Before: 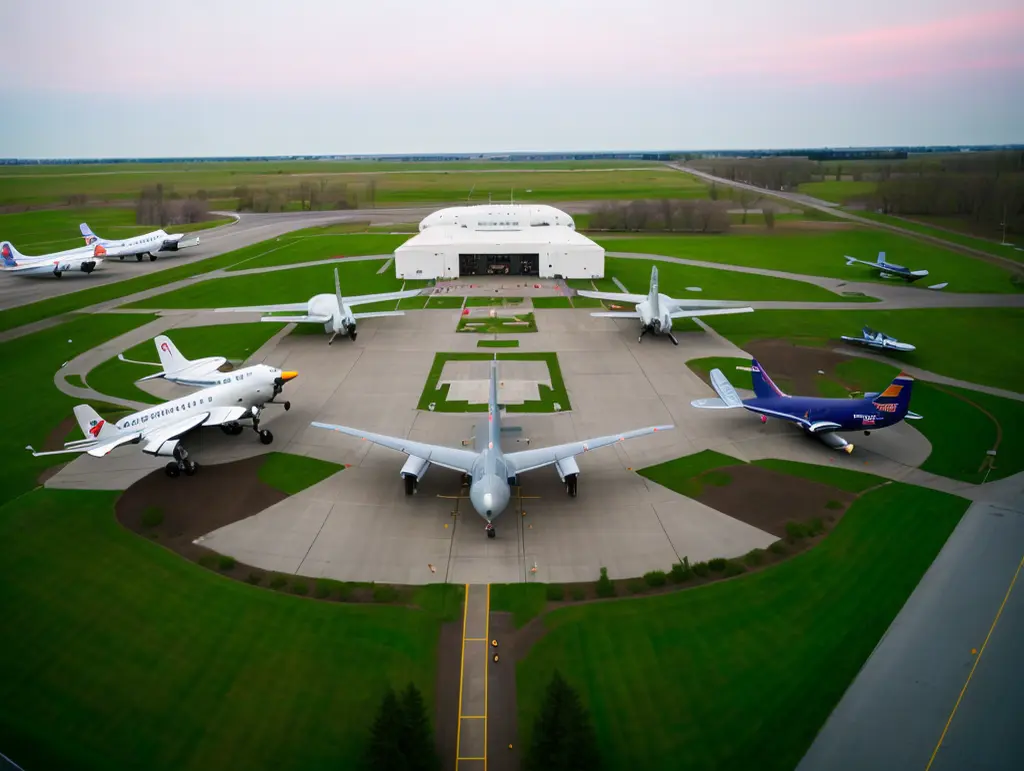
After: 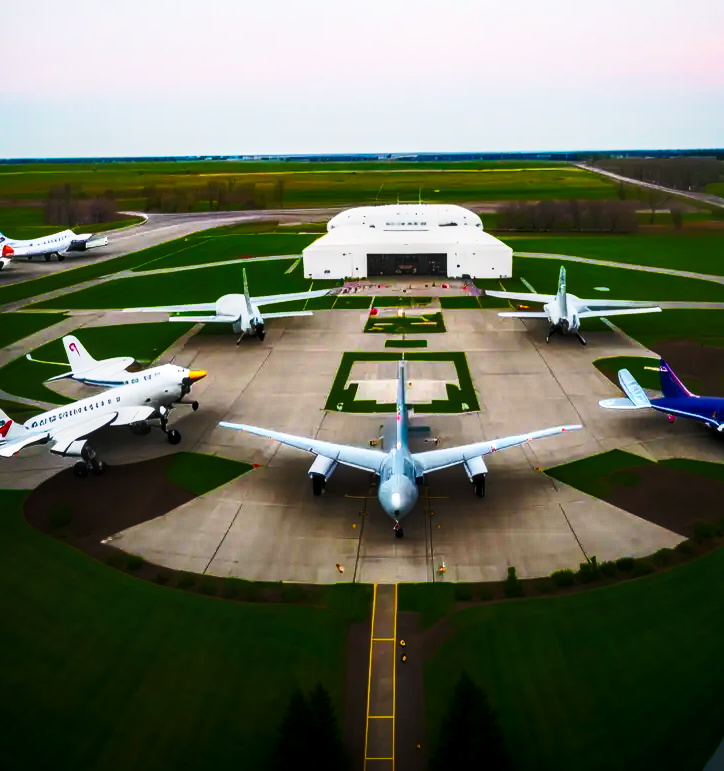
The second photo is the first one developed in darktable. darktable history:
crop and rotate: left 9.061%, right 20.142%
local contrast: detail 130%
color balance rgb: linear chroma grading › global chroma 40.15%, perceptual saturation grading › global saturation 60.58%, perceptual saturation grading › highlights 20.44%, perceptual saturation grading › shadows -50.36%, perceptual brilliance grading › highlights 2.19%, perceptual brilliance grading › mid-tones -50.36%, perceptual brilliance grading › shadows -50.36%
base curve: curves: ch0 [(0, 0) (0.028, 0.03) (0.121, 0.232) (0.46, 0.748) (0.859, 0.968) (1, 1)], preserve colors none
